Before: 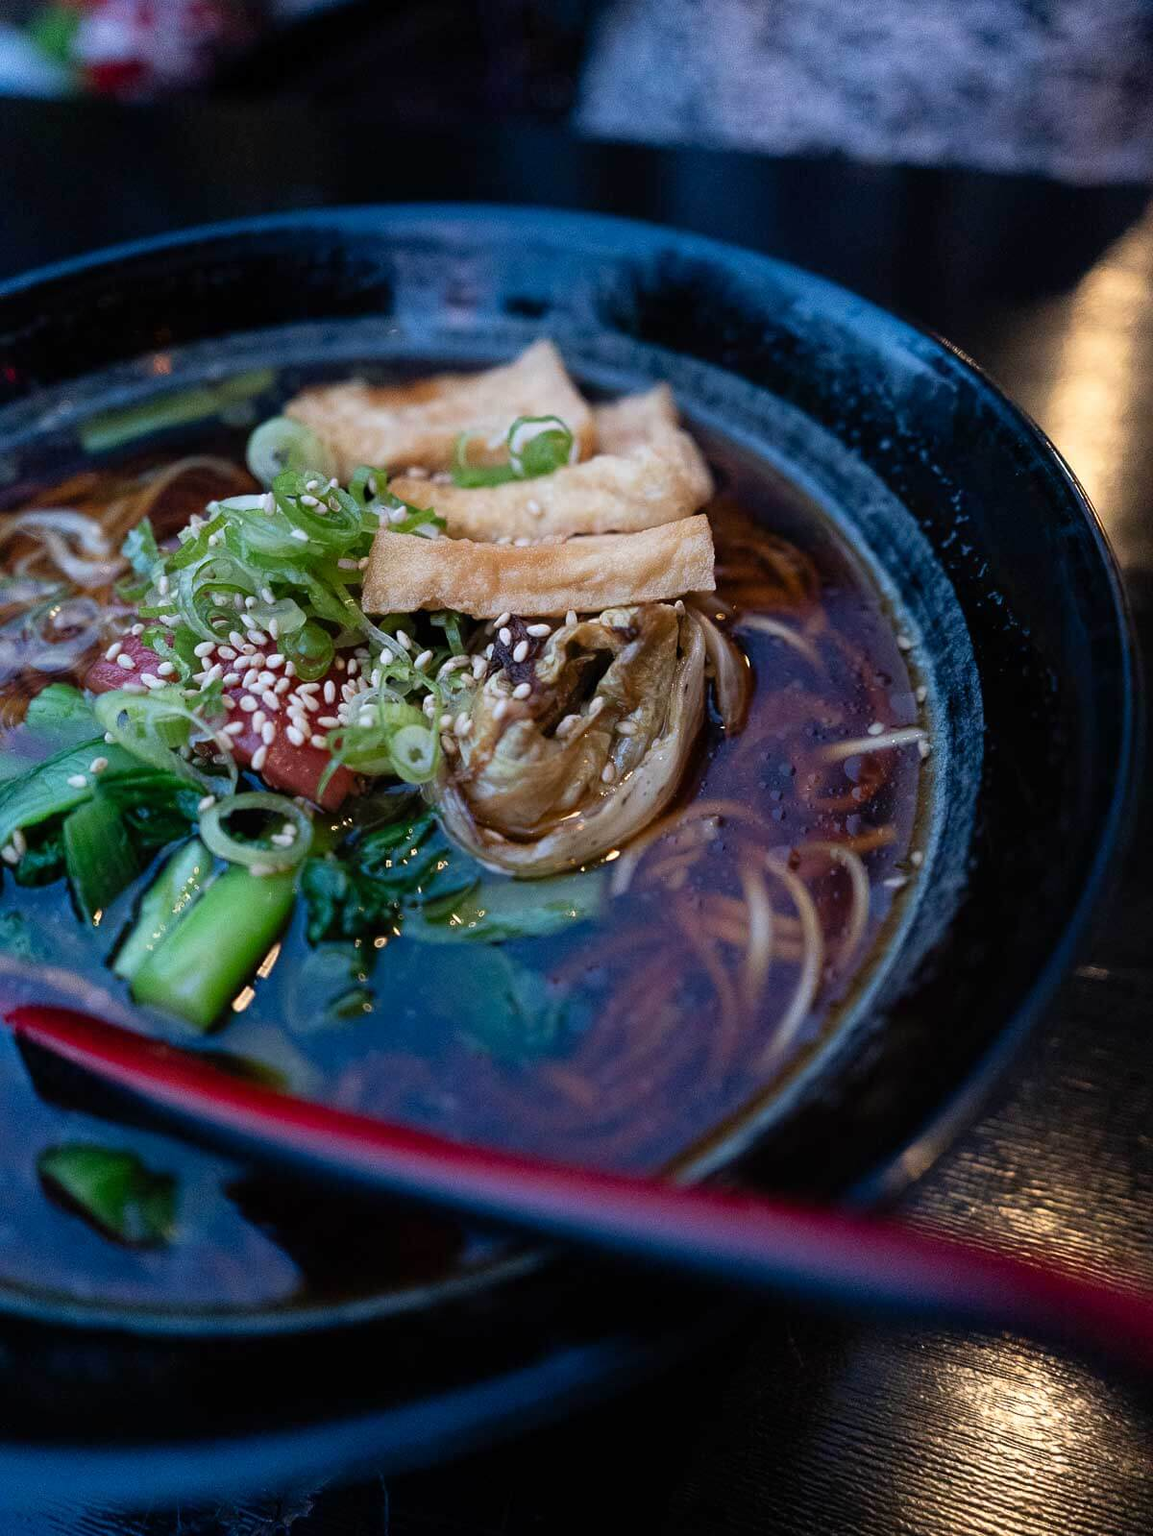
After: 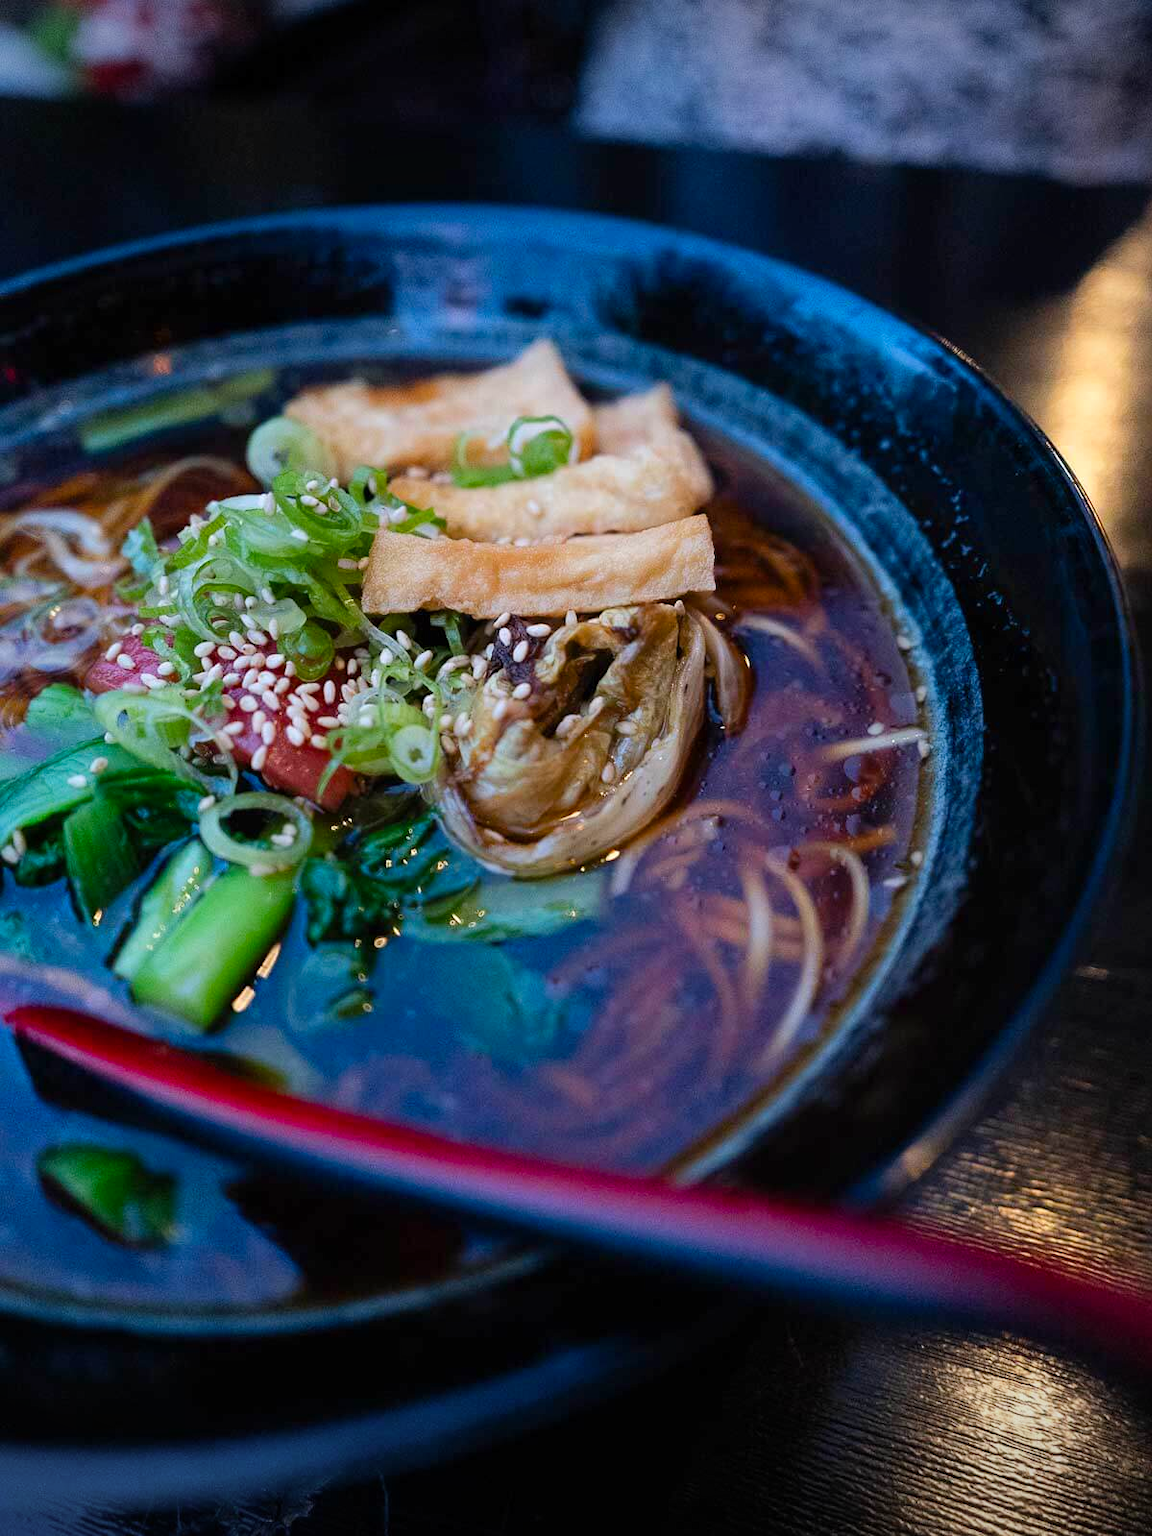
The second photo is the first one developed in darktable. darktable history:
color balance rgb: perceptual saturation grading › global saturation 19.744%, perceptual brilliance grading › mid-tones 10.302%, perceptual brilliance grading › shadows 15.059%
vignetting: fall-off start 99.84%, brightness -0.4, saturation -0.294, width/height ratio 1.303
